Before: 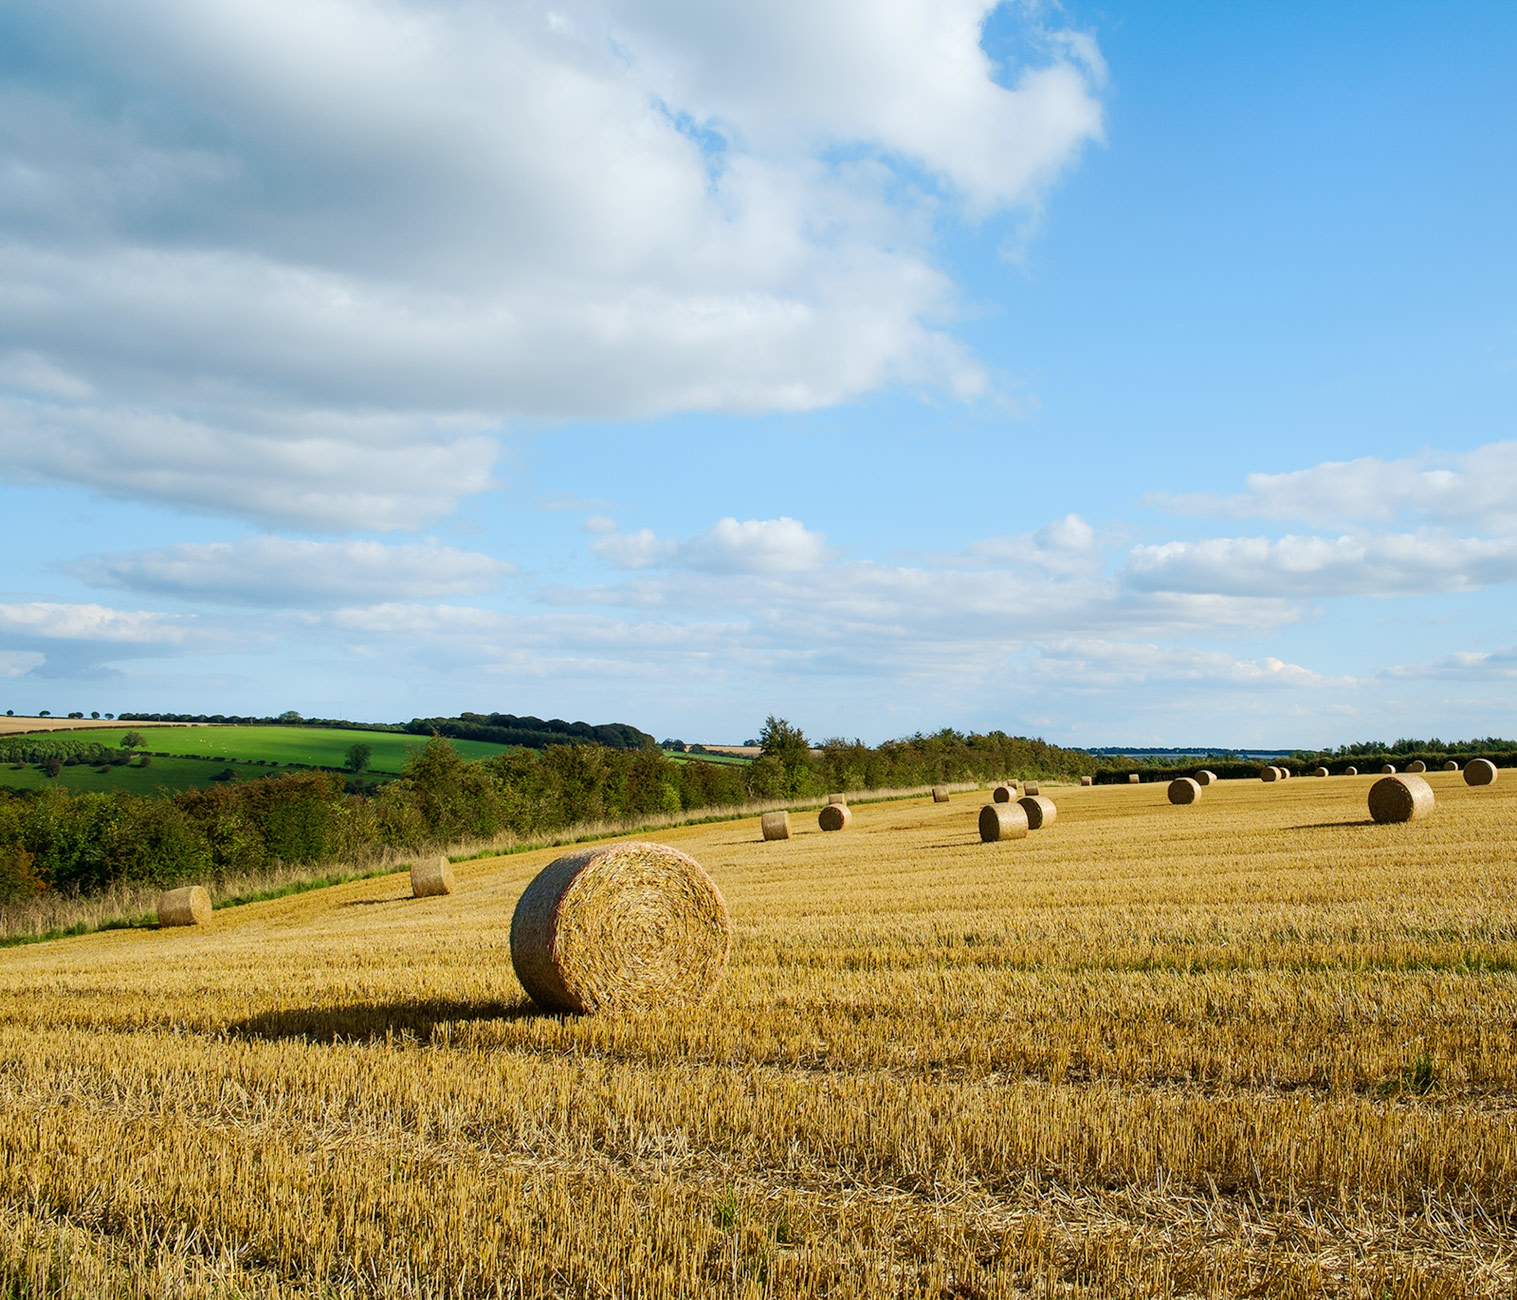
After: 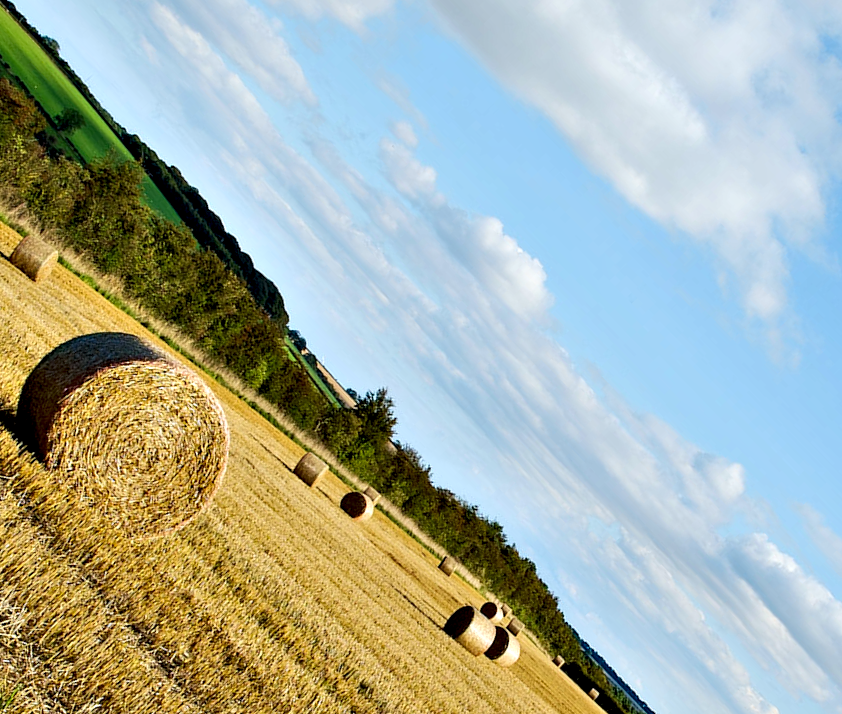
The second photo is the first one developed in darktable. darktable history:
crop and rotate: angle -45.95°, top 16.268%, right 0.861%, bottom 11.699%
contrast equalizer: octaves 7, y [[0.6 ×6], [0.55 ×6], [0 ×6], [0 ×6], [0 ×6]]
